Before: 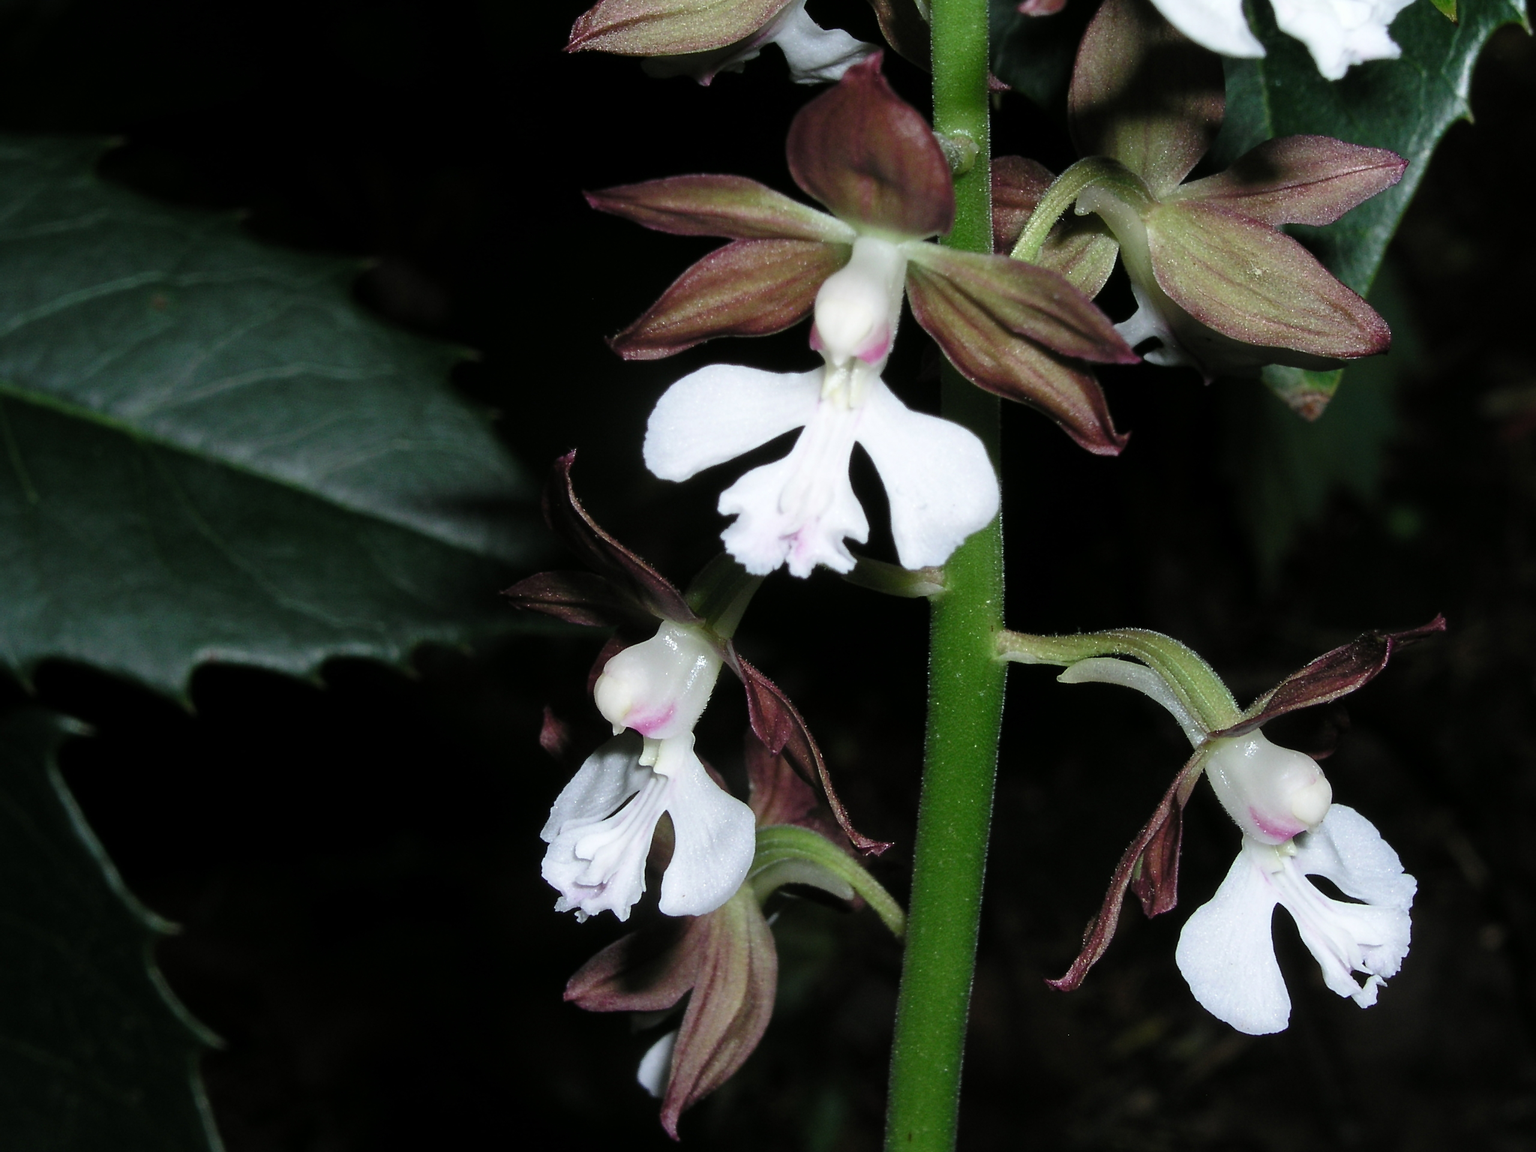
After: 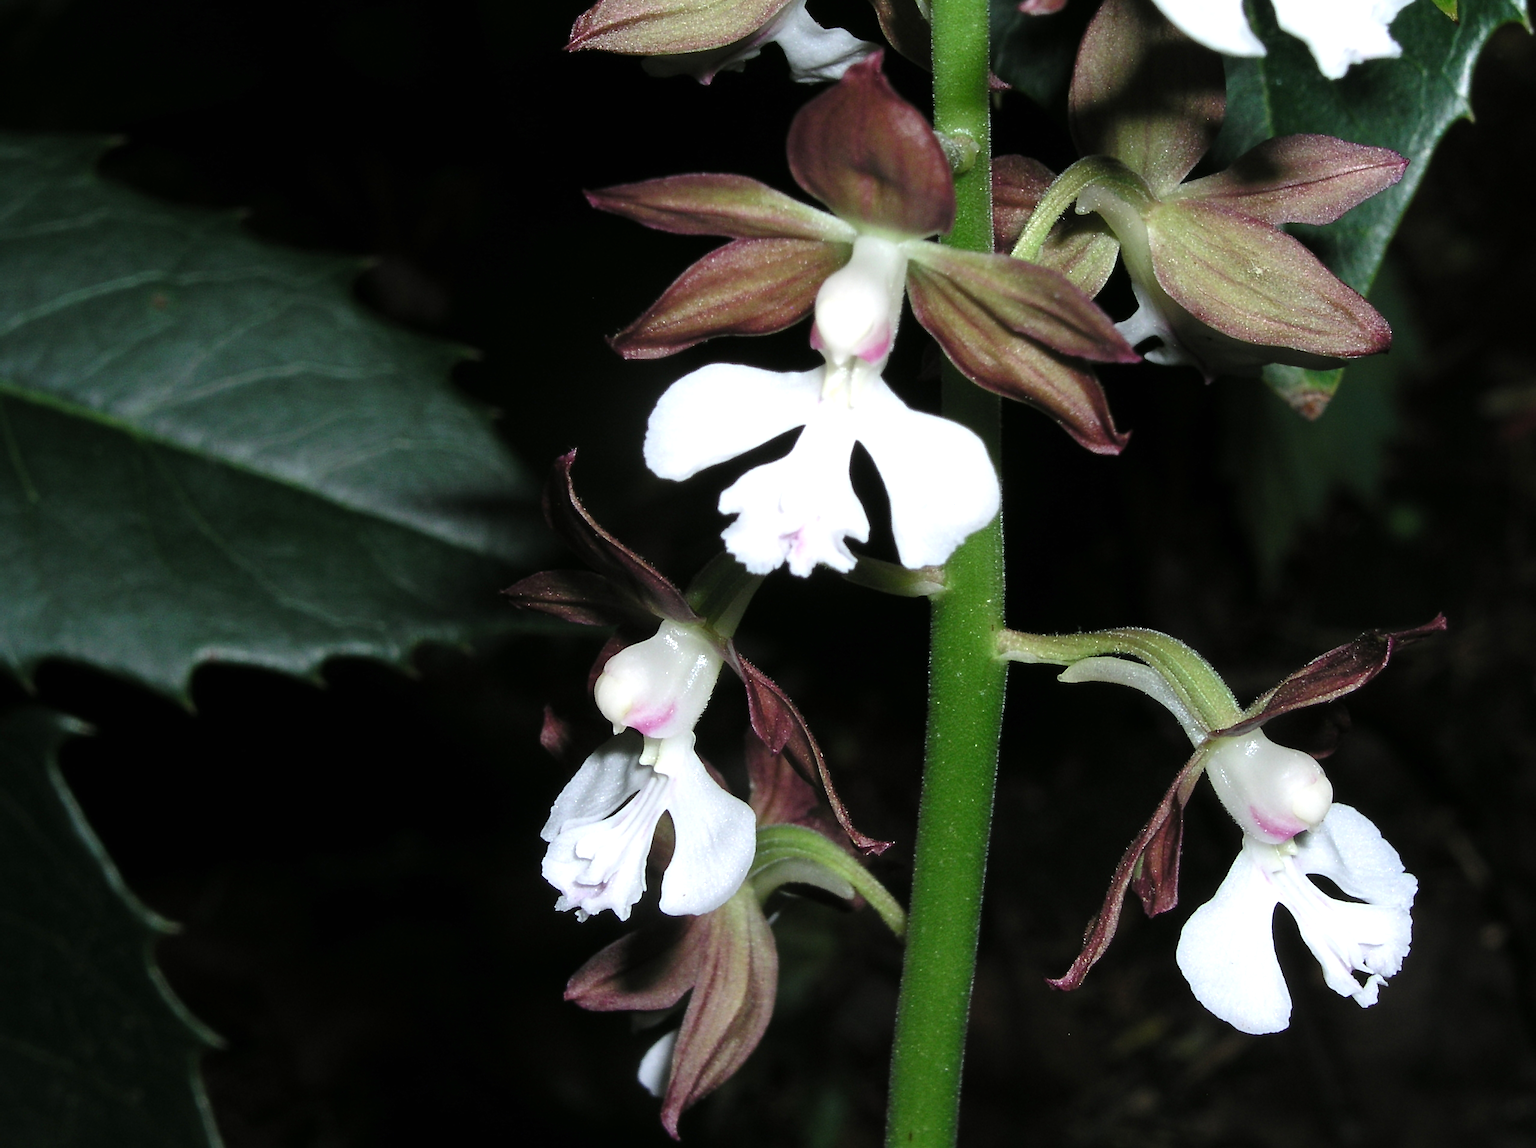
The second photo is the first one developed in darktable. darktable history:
exposure: black level correction 0, exposure 0.394 EV, compensate highlight preservation false
crop: top 0.141%, bottom 0.191%
